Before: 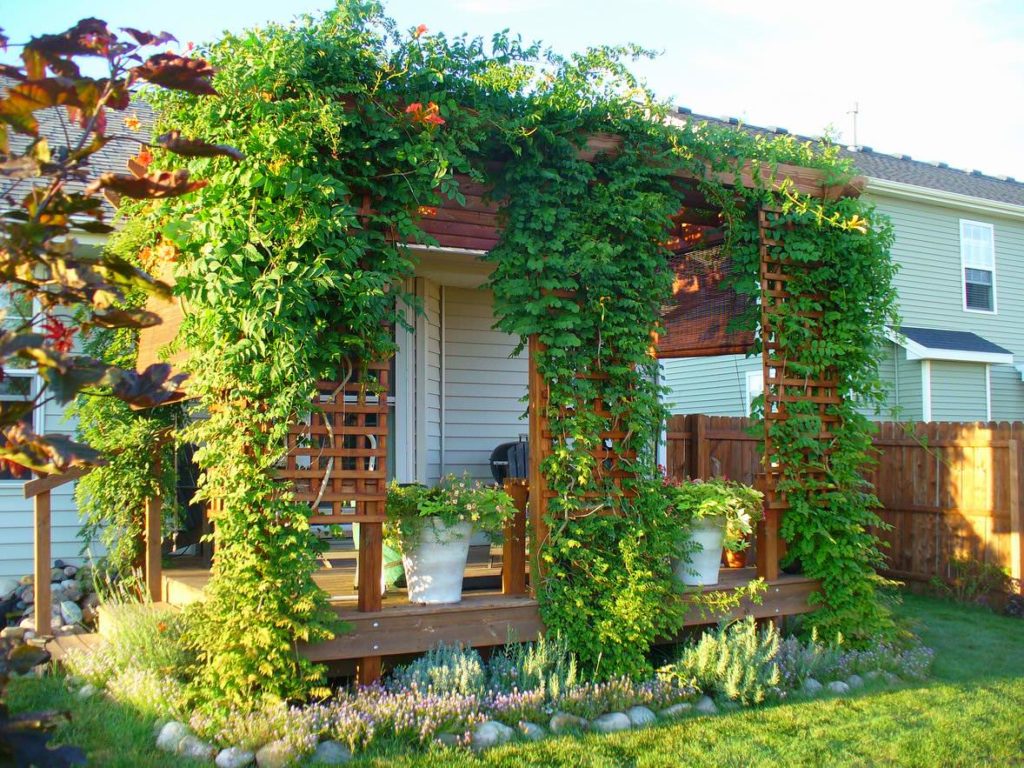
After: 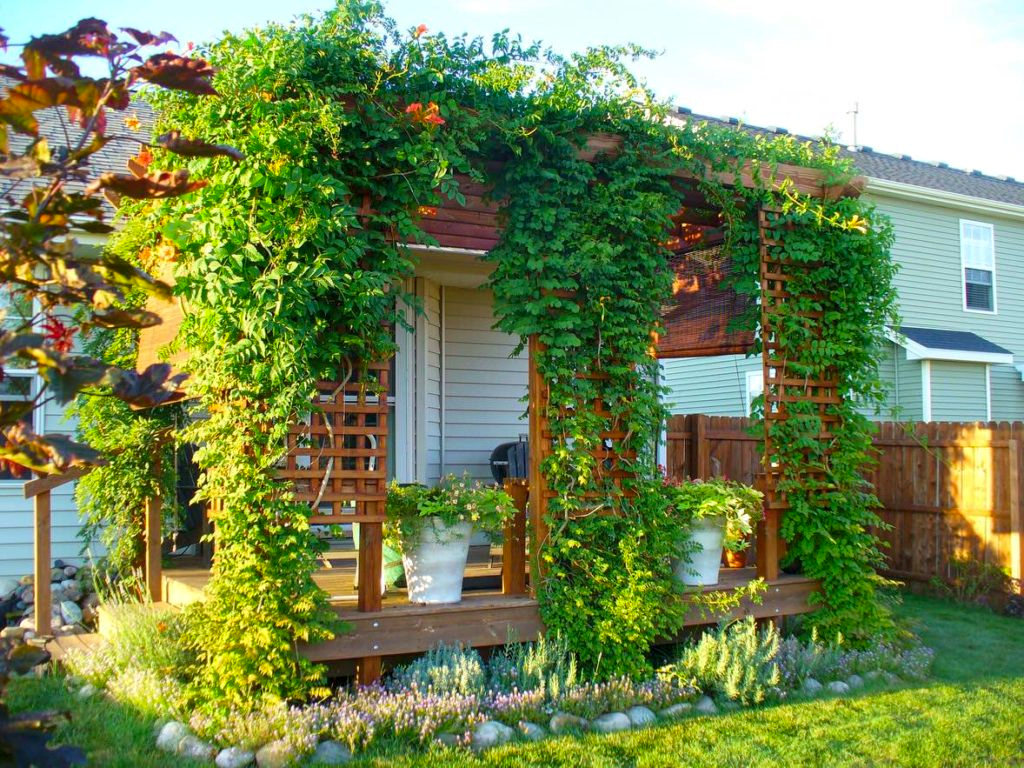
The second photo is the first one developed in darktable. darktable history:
local contrast: highlights 100%, shadows 100%, detail 120%, midtone range 0.2
color balance rgb: perceptual saturation grading › global saturation 10%, global vibrance 10%
